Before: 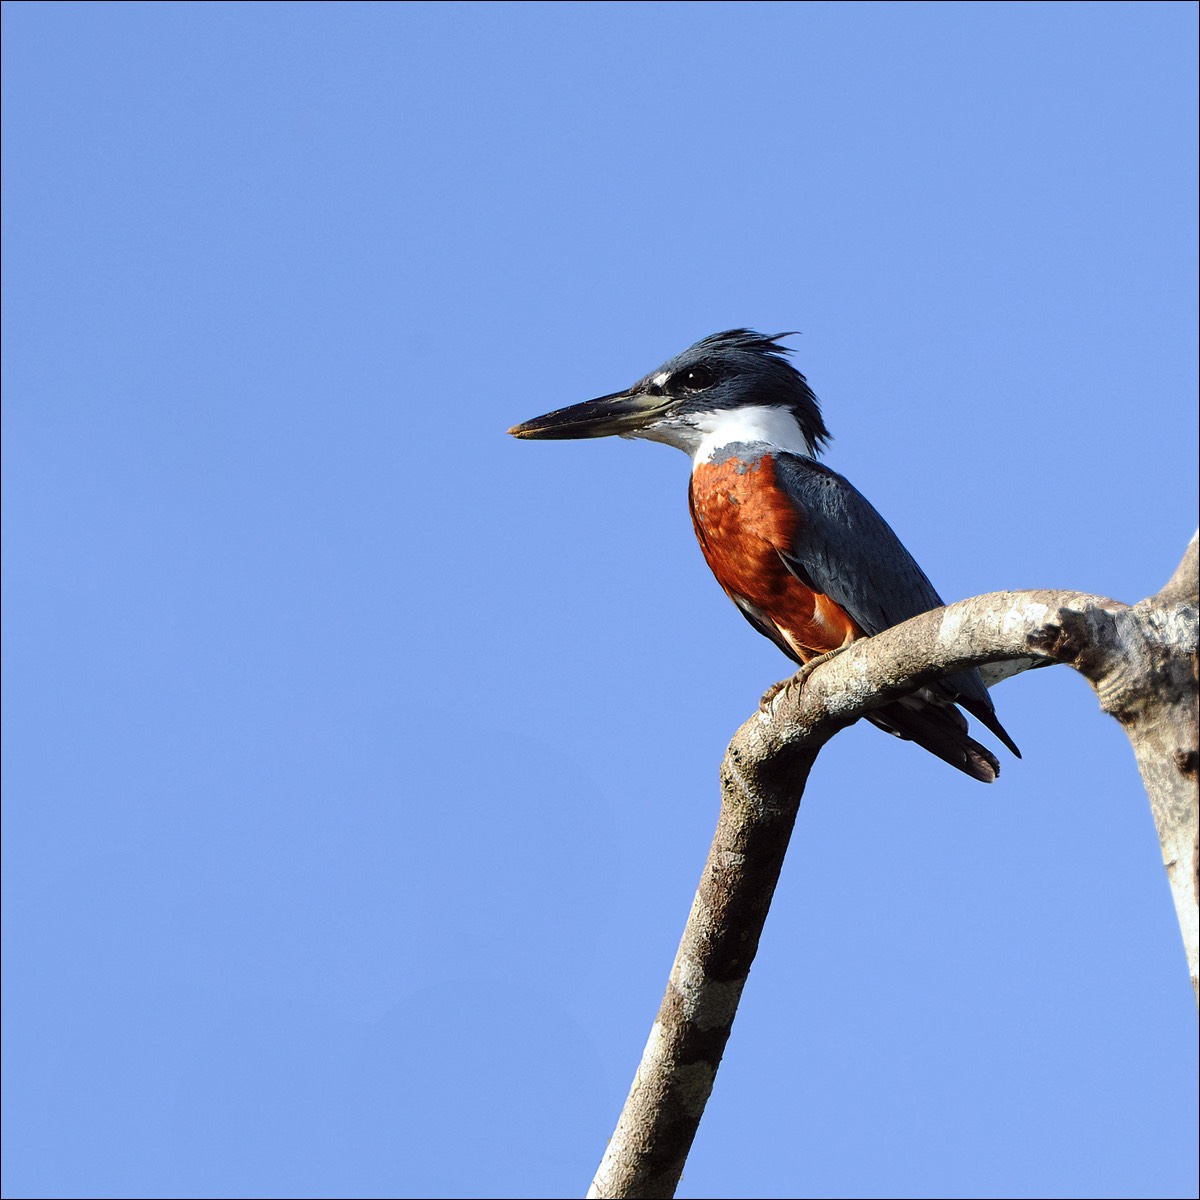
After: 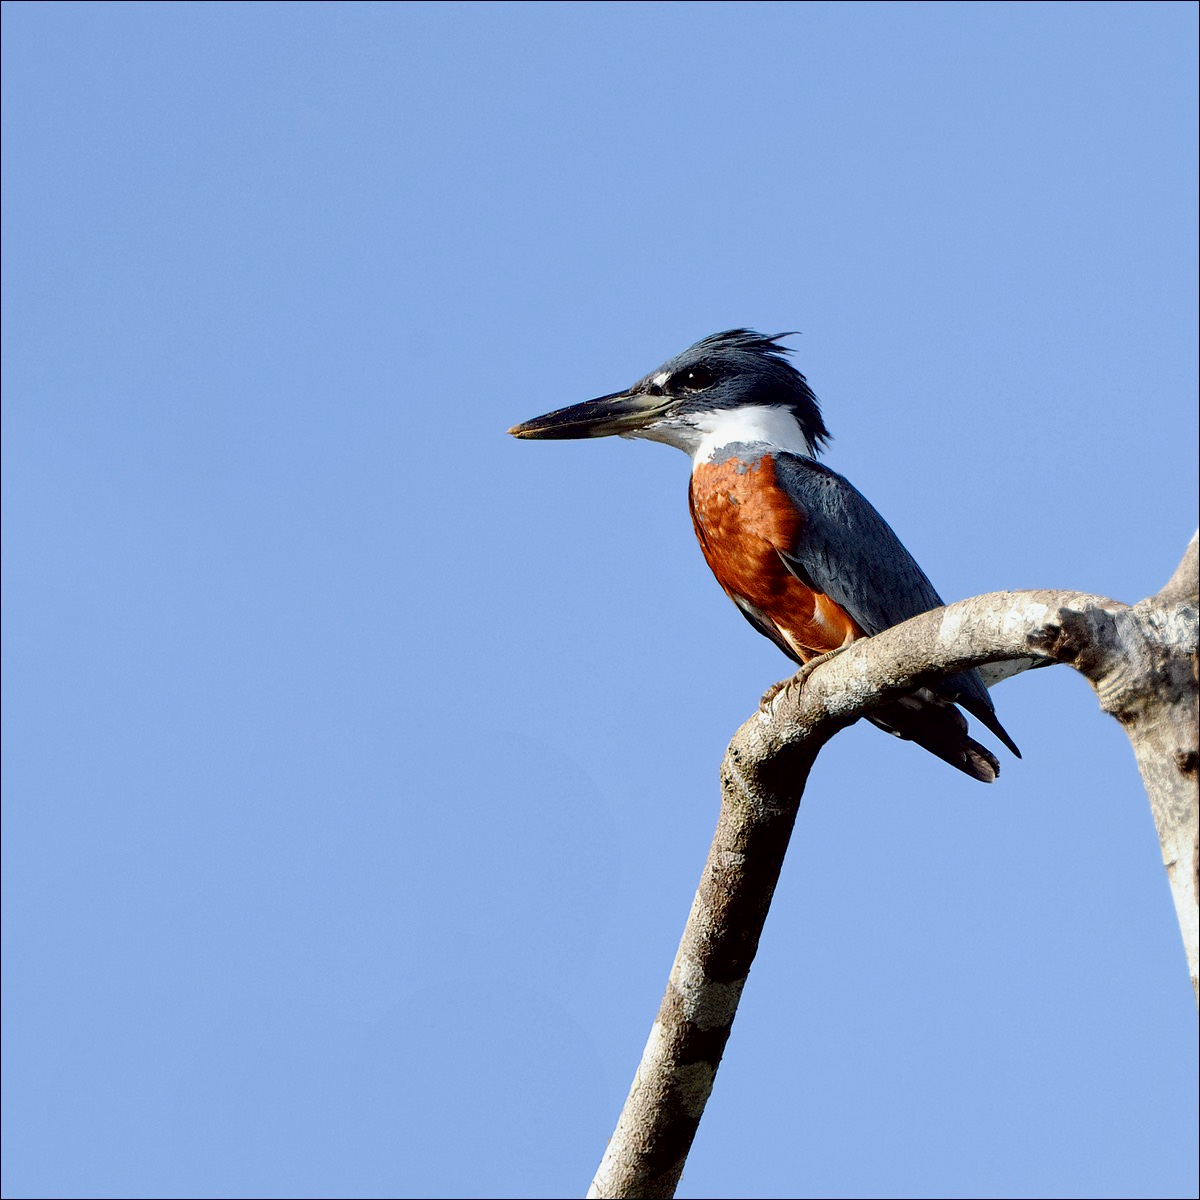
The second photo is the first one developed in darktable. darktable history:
local contrast: mode bilateral grid, contrast 20, coarseness 51, detail 120%, midtone range 0.2
exposure: black level correction 0.009, exposure -0.16 EV, compensate exposure bias true, compensate highlight preservation false
